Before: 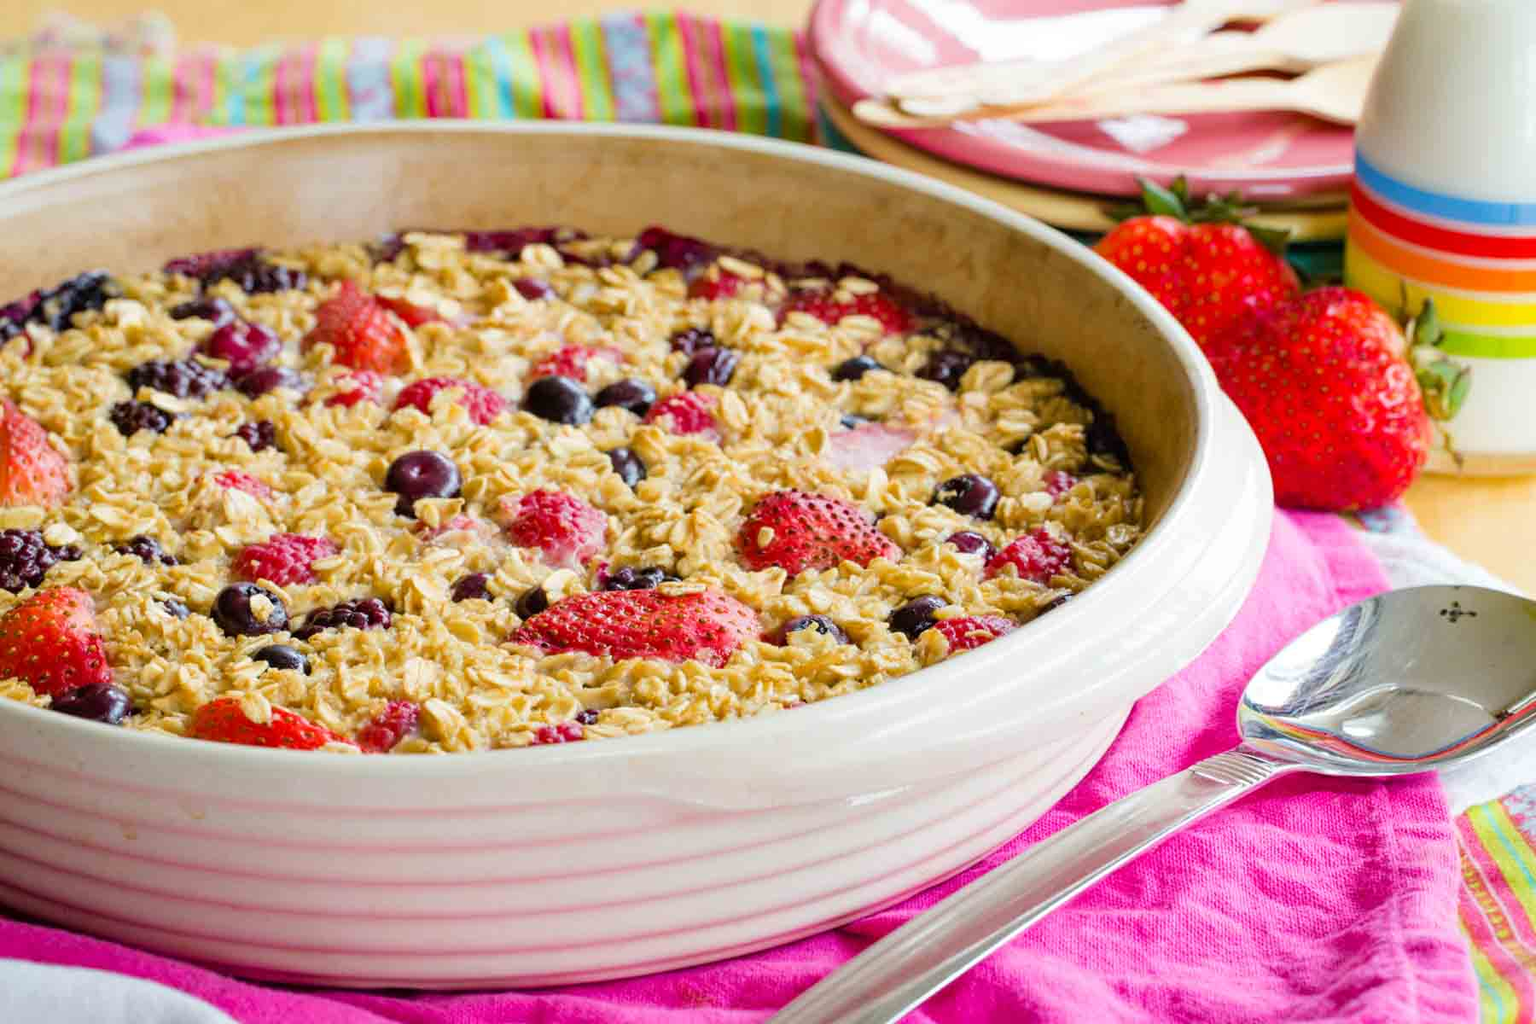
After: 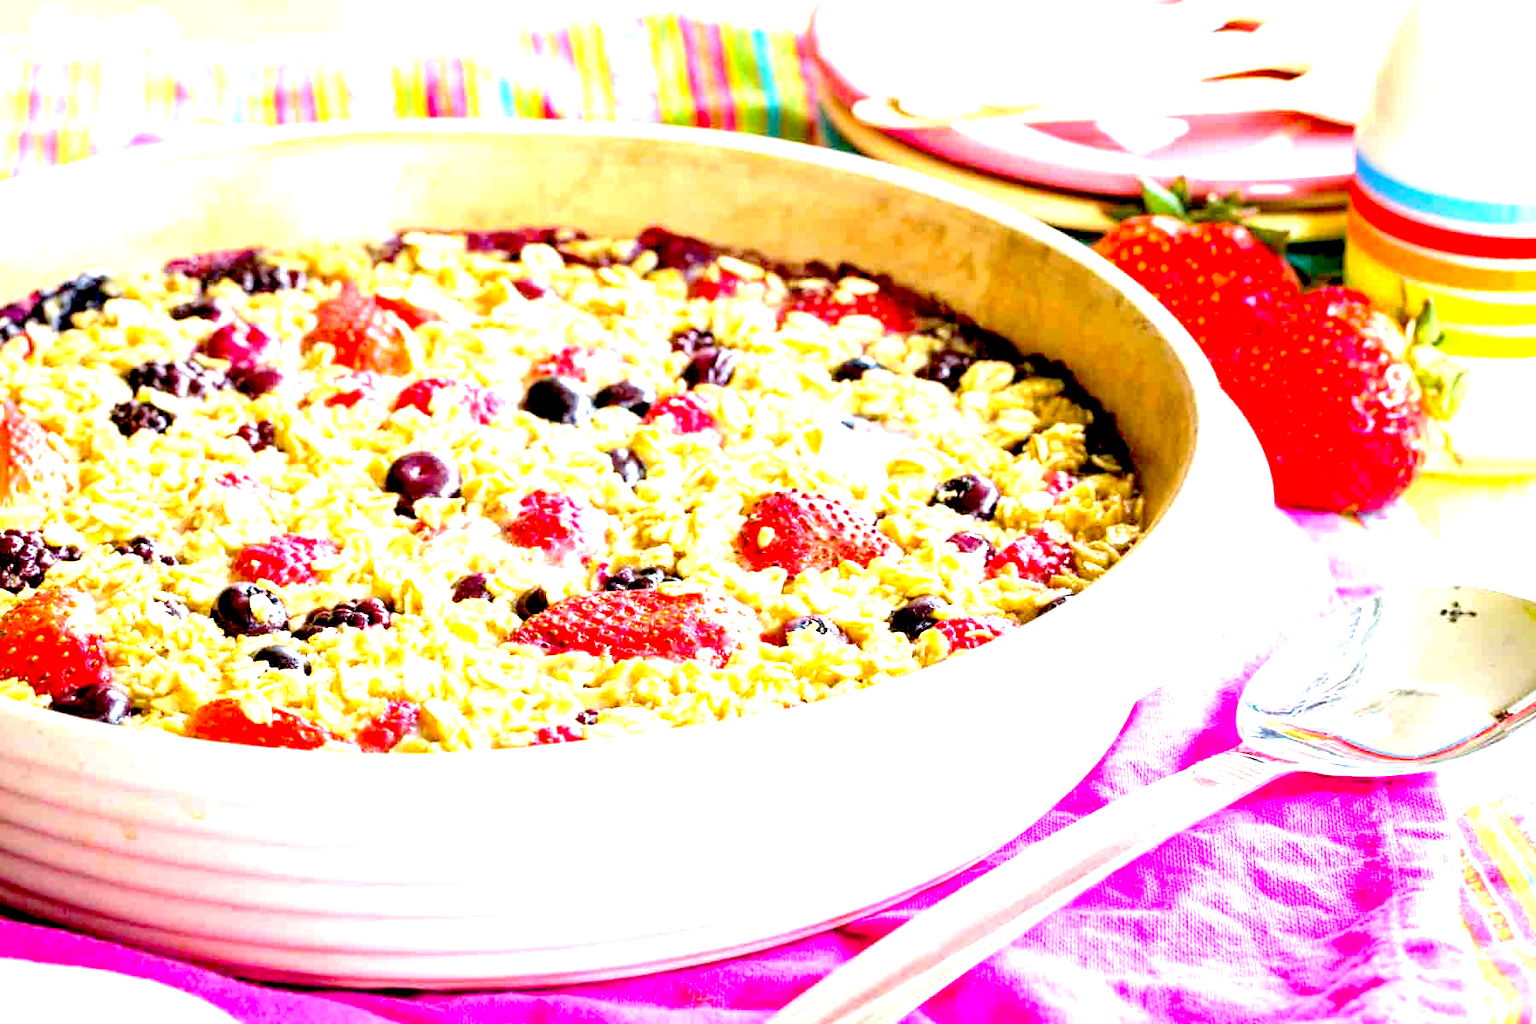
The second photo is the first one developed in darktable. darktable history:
exposure: black level correction 0.014, exposure 1.776 EV, compensate highlight preservation false
